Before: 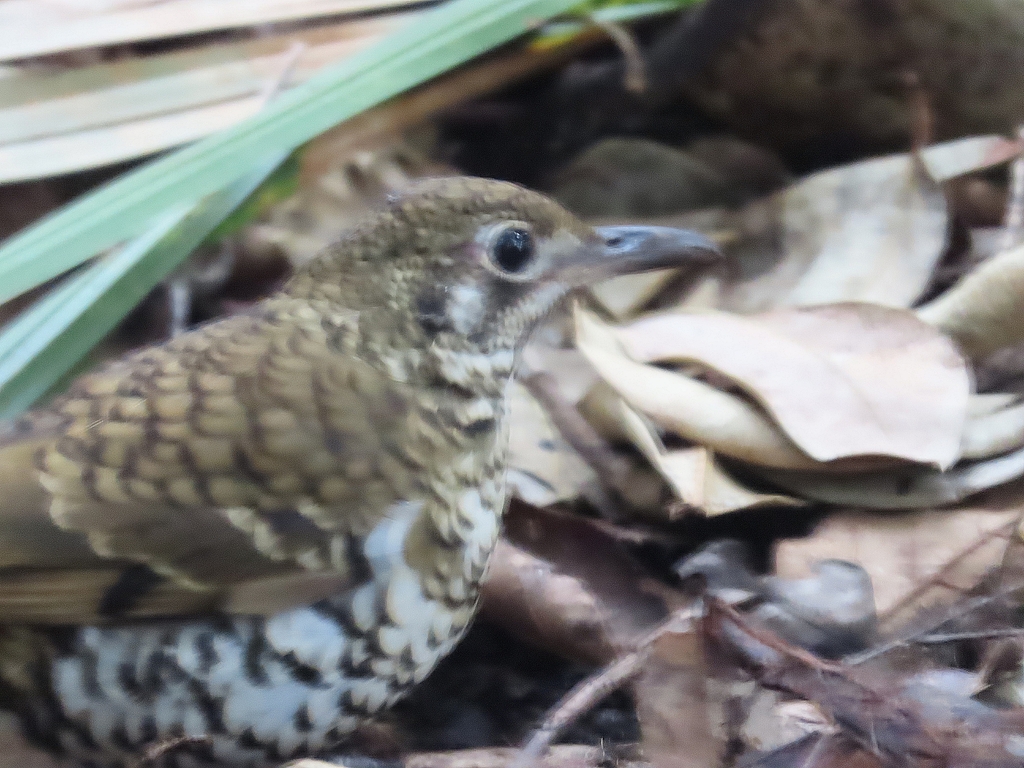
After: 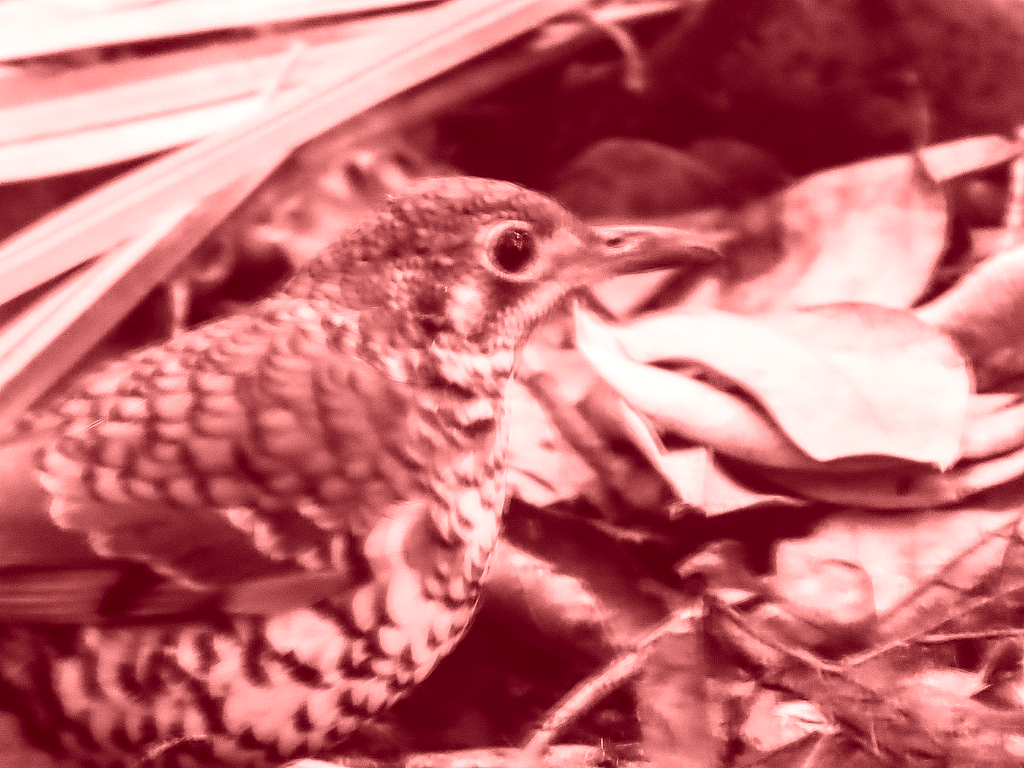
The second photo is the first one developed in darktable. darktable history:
colorize: saturation 60%, source mix 100%
local contrast: on, module defaults
contrast brightness saturation: contrast 0.2, brightness -0.11, saturation 0.1
color balance rgb: perceptual saturation grading › global saturation 20%, perceptual saturation grading › highlights -25%, perceptual saturation grading › shadows 25%
